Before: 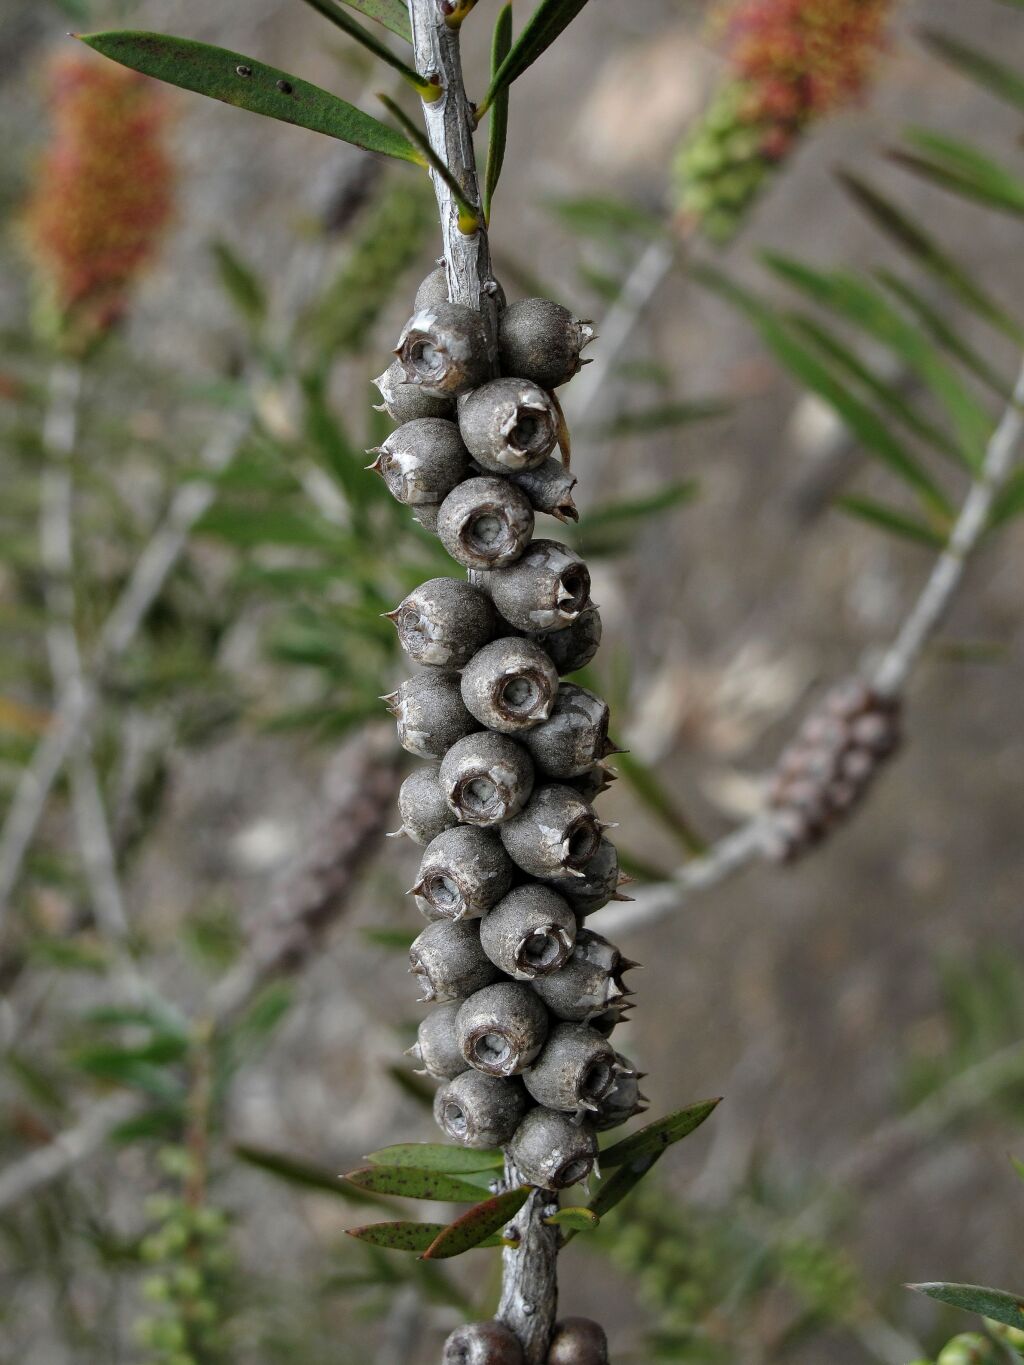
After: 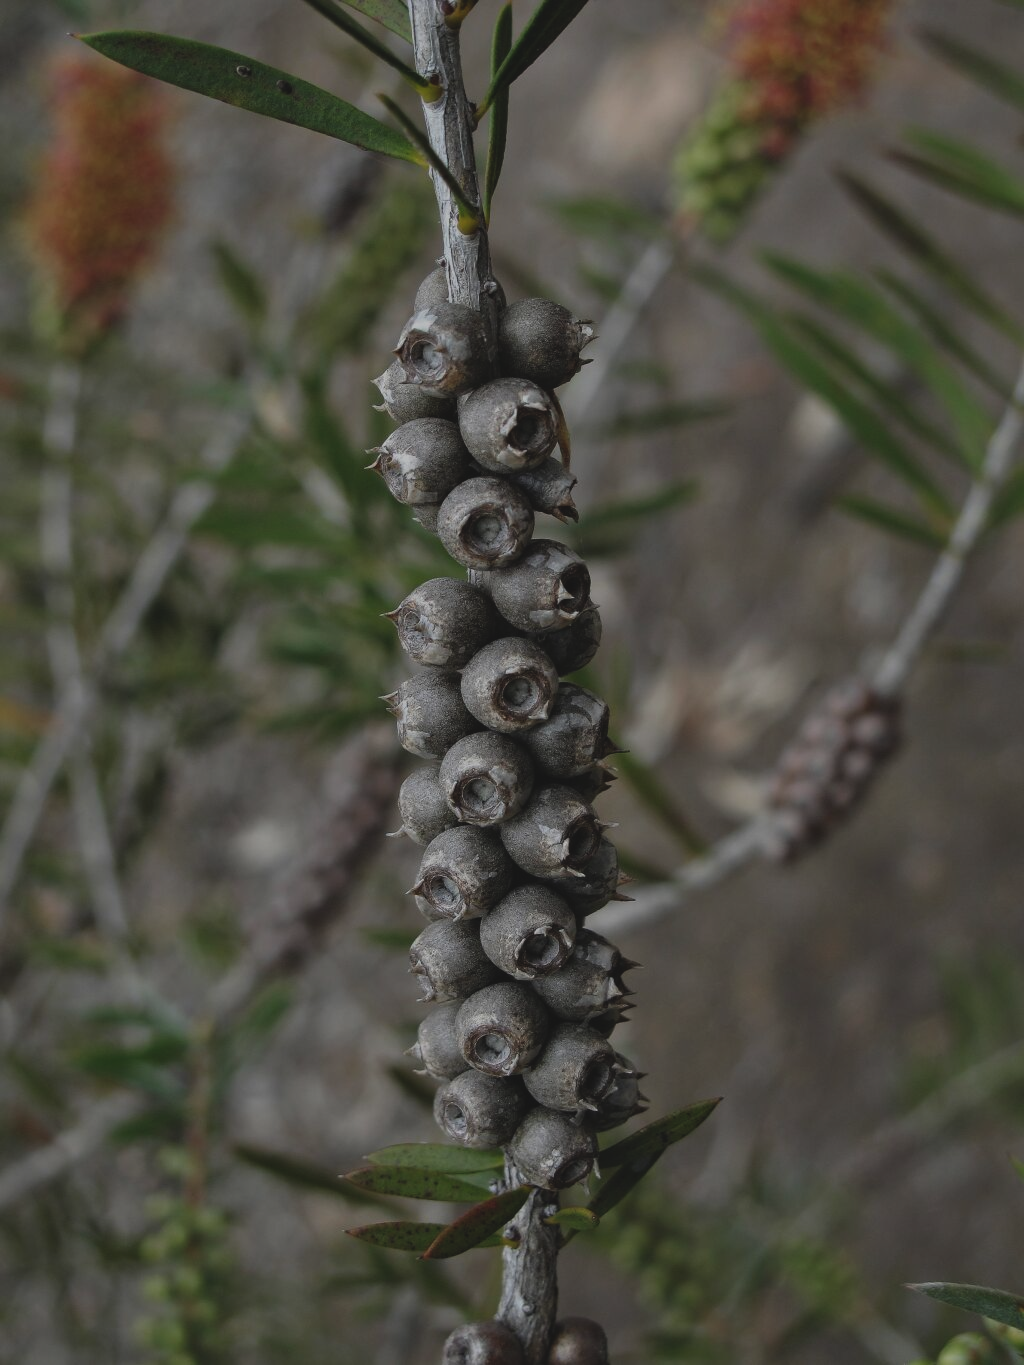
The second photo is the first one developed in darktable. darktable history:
exposure: black level correction -0.017, exposure -1.033 EV, compensate highlight preservation false
